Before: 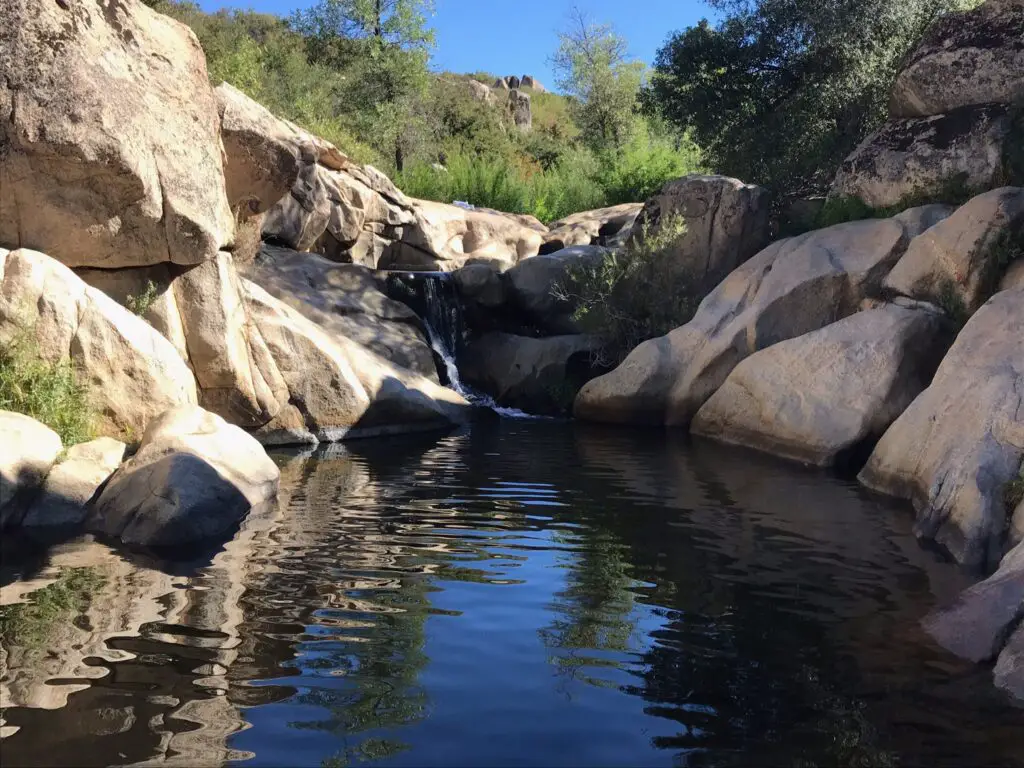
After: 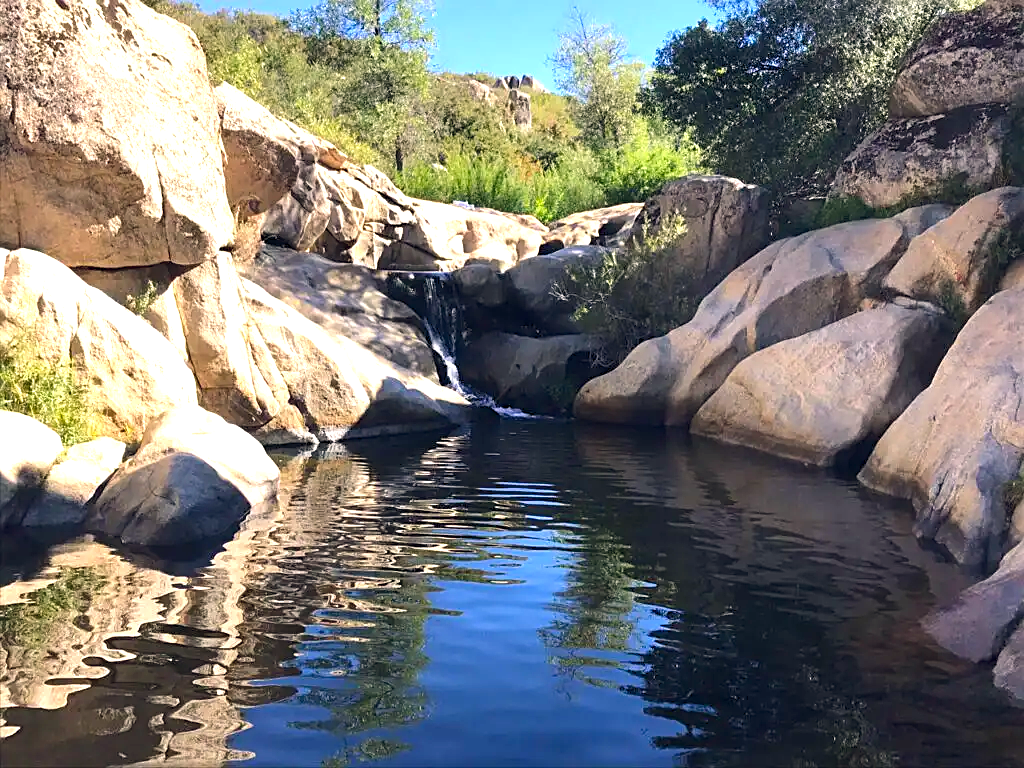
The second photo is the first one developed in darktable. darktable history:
sharpen: on, module defaults
color balance rgb: shadows lift › hue 87.51°, highlights gain › chroma 1.62%, highlights gain › hue 55.1°, global offset › chroma 0.06%, global offset › hue 253.66°, linear chroma grading › global chroma 0.5%, perceptual saturation grading › global saturation 16.38%
exposure: exposure 1 EV, compensate highlight preservation false
